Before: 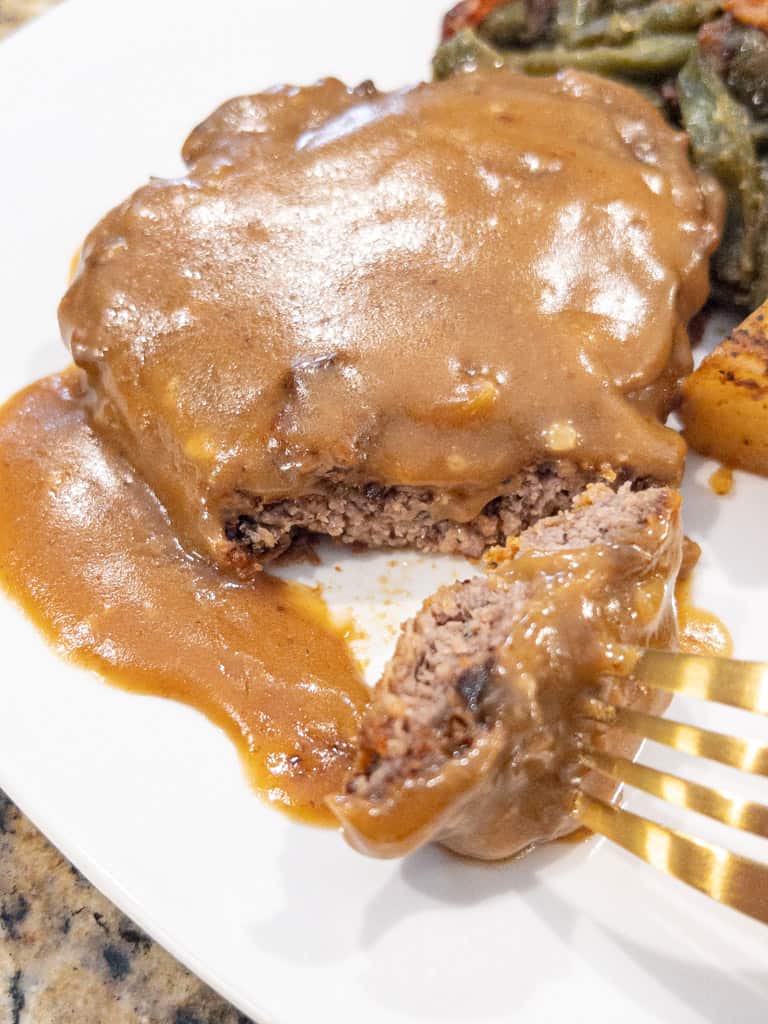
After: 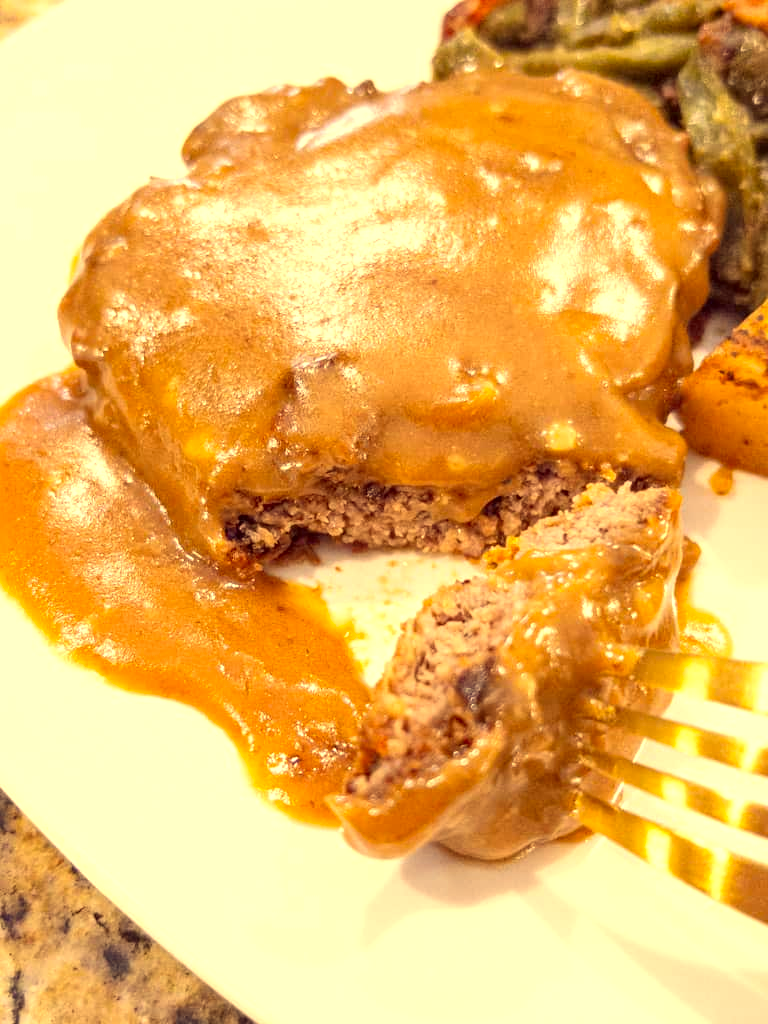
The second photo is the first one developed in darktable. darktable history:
exposure: exposure 0.44 EV, compensate highlight preservation false
color correction: highlights a* 9.67, highlights b* 39.1, shadows a* 14.11, shadows b* 3.41
